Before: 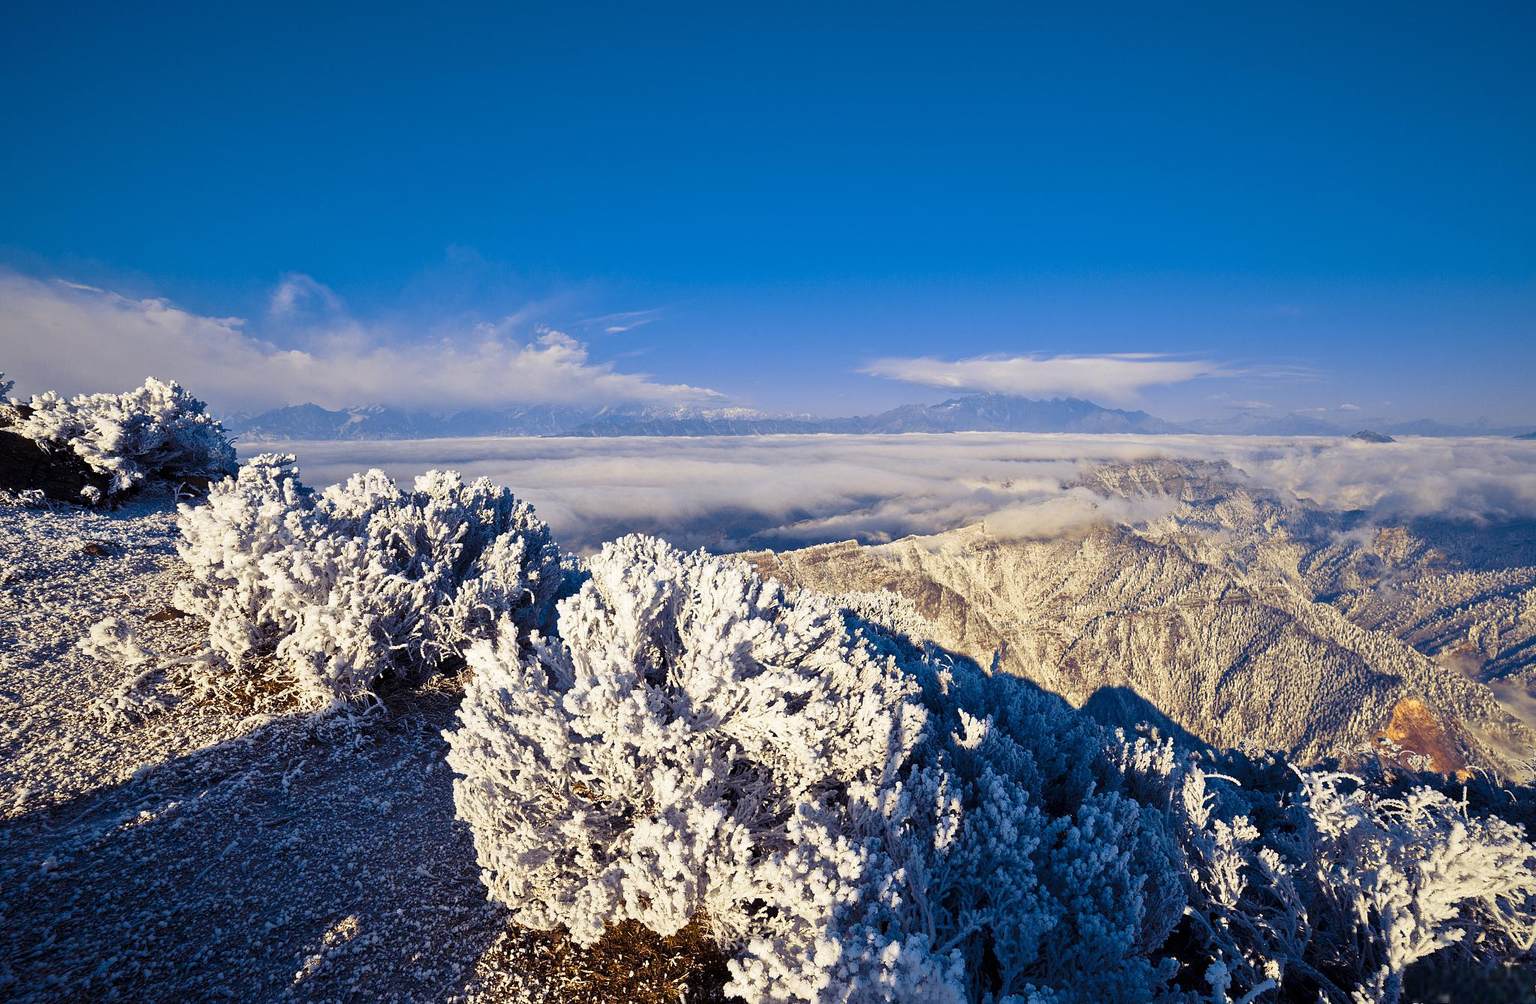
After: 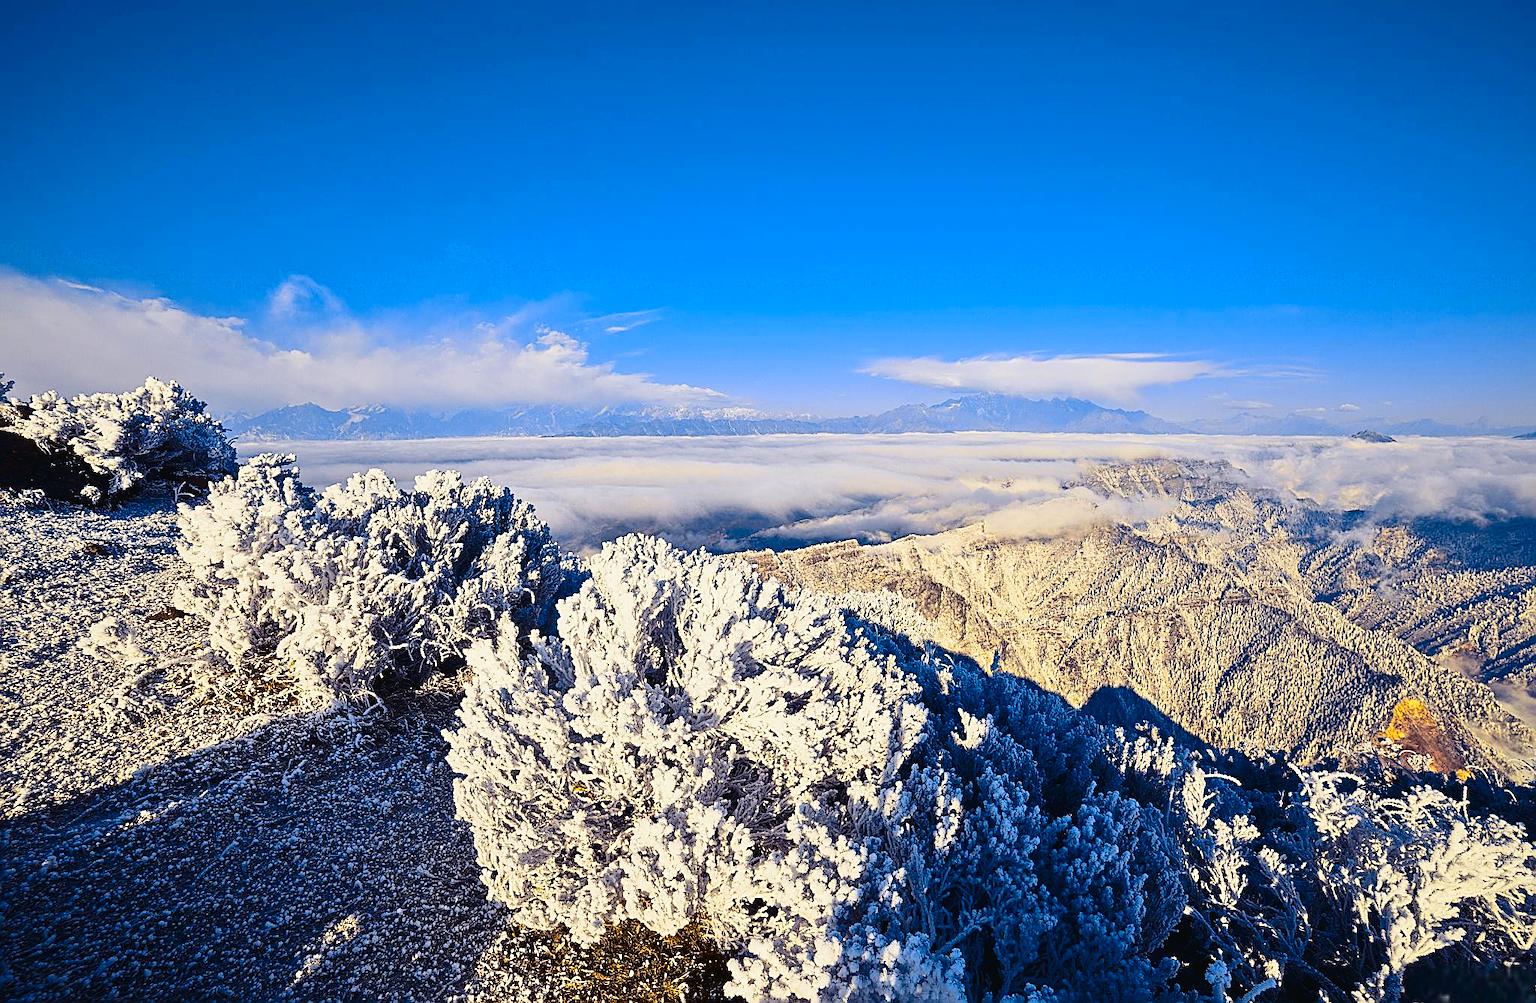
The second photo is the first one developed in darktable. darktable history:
sharpen: amount 0.901
tone curve: curves: ch0 [(0.003, 0.023) (0.071, 0.052) (0.236, 0.197) (0.466, 0.557) (0.644, 0.748) (0.803, 0.88) (0.994, 0.968)]; ch1 [(0, 0) (0.262, 0.227) (0.417, 0.386) (0.469, 0.467) (0.502, 0.498) (0.528, 0.53) (0.573, 0.57) (0.605, 0.621) (0.644, 0.671) (0.686, 0.728) (0.994, 0.987)]; ch2 [(0, 0) (0.262, 0.188) (0.385, 0.353) (0.427, 0.424) (0.495, 0.493) (0.515, 0.534) (0.547, 0.556) (0.589, 0.613) (0.644, 0.748) (1, 1)], color space Lab, independent channels, preserve colors none
